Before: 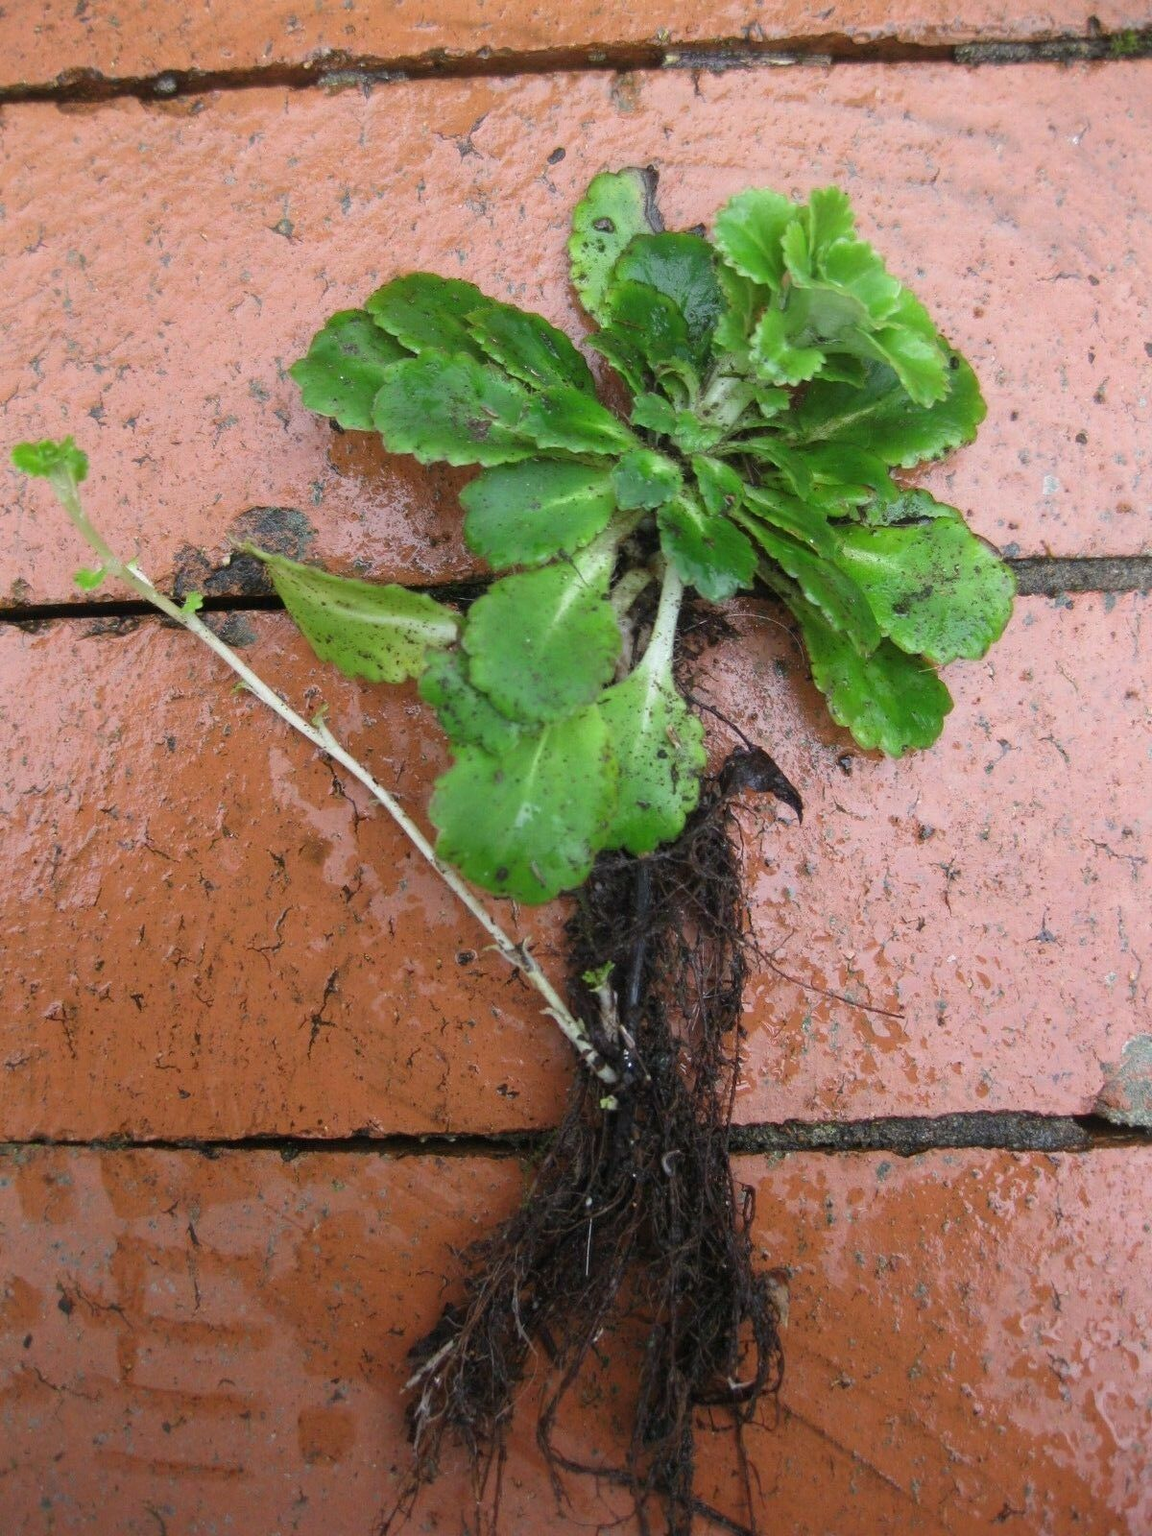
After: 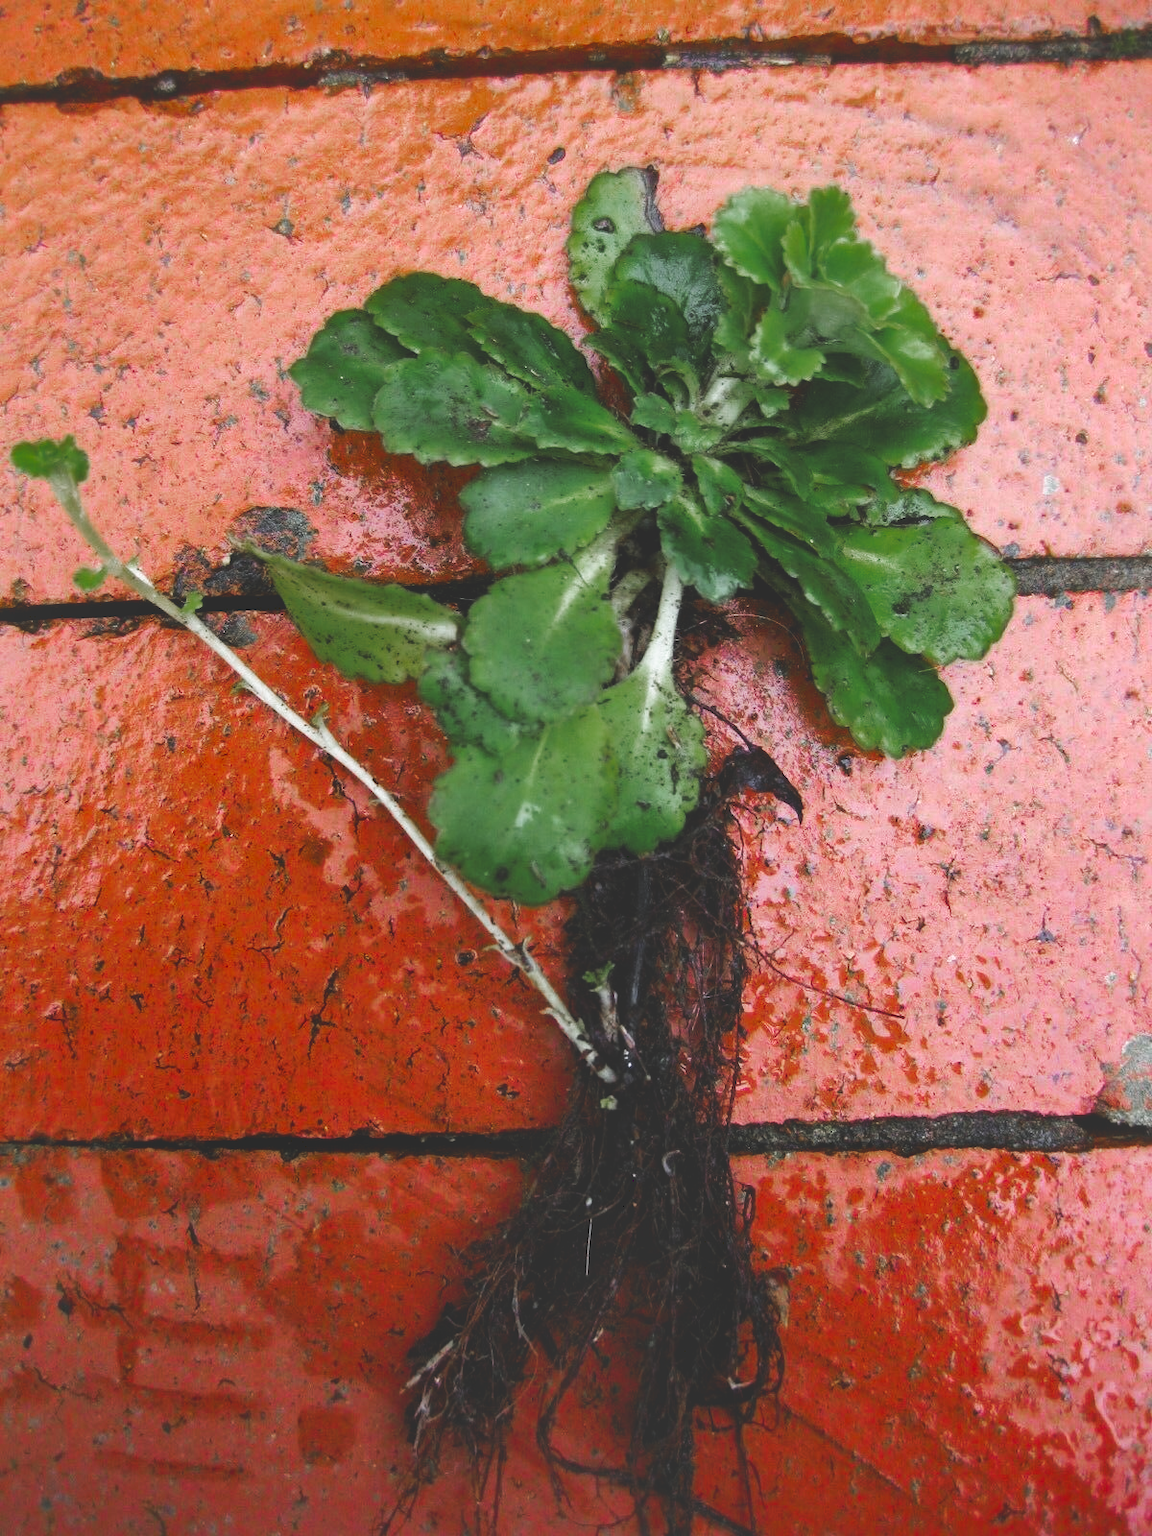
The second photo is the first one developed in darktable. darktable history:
color zones: curves: ch0 [(0, 0.48) (0.209, 0.398) (0.305, 0.332) (0.429, 0.493) (0.571, 0.5) (0.714, 0.5) (0.857, 0.5) (1, 0.48)]; ch1 [(0, 0.736) (0.143, 0.625) (0.225, 0.371) (0.429, 0.256) (0.571, 0.241) (0.714, 0.213) (0.857, 0.48) (1, 0.736)]; ch2 [(0, 0.448) (0.143, 0.498) (0.286, 0.5) (0.429, 0.5) (0.571, 0.5) (0.714, 0.5) (0.857, 0.5) (1, 0.448)]
shadows and highlights: on, module defaults
tone curve: curves: ch0 [(0, 0) (0.003, 0.147) (0.011, 0.147) (0.025, 0.147) (0.044, 0.147) (0.069, 0.147) (0.1, 0.15) (0.136, 0.158) (0.177, 0.174) (0.224, 0.198) (0.277, 0.241) (0.335, 0.292) (0.399, 0.361) (0.468, 0.452) (0.543, 0.568) (0.623, 0.679) (0.709, 0.793) (0.801, 0.886) (0.898, 0.966) (1, 1)], preserve colors none
